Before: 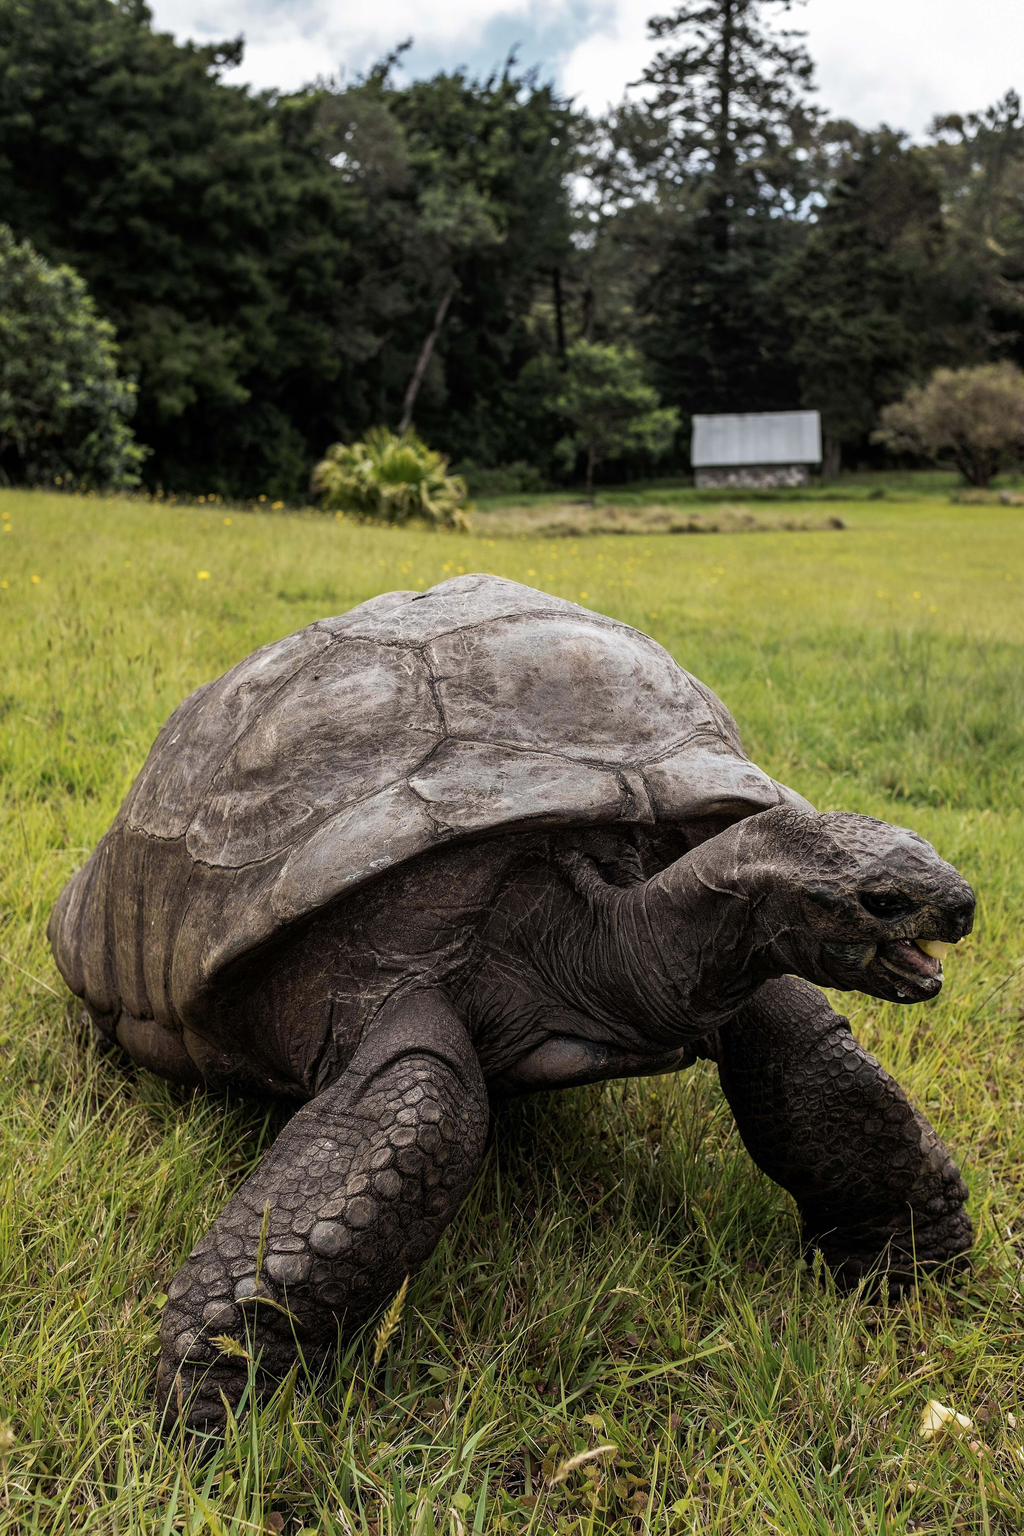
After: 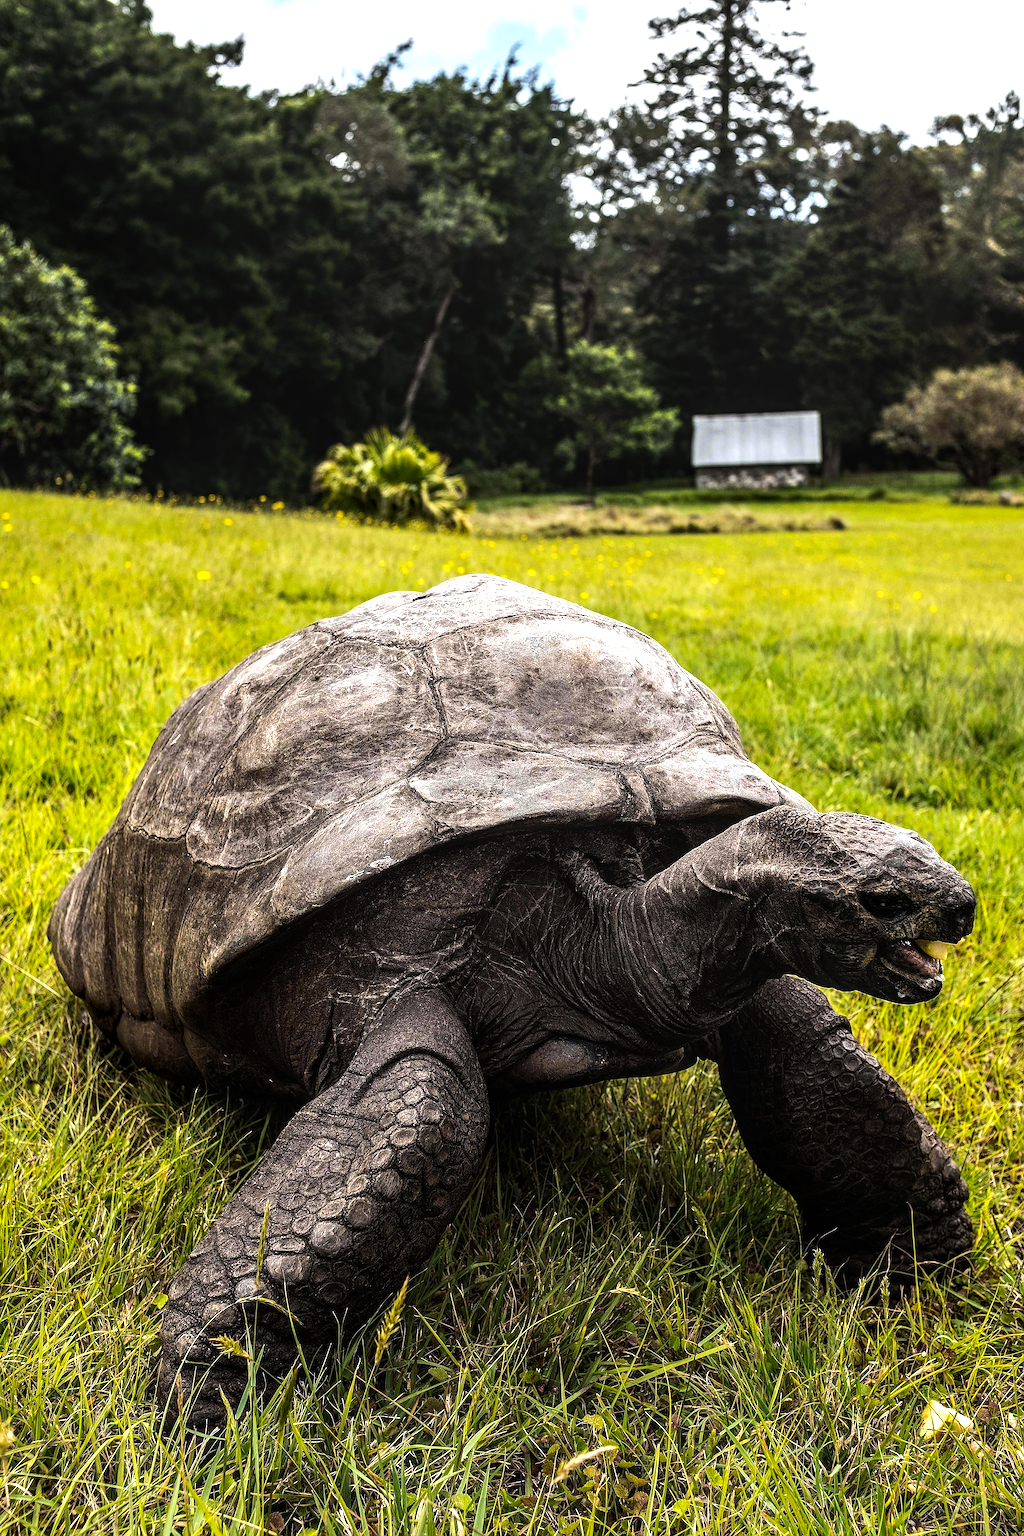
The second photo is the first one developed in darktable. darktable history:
color balance rgb: perceptual saturation grading › global saturation 25%, global vibrance 10%
sharpen: on, module defaults
tone equalizer: -8 EV -1.08 EV, -7 EV -1.01 EV, -6 EV -0.867 EV, -5 EV -0.578 EV, -3 EV 0.578 EV, -2 EV 0.867 EV, -1 EV 1.01 EV, +0 EV 1.08 EV, edges refinement/feathering 500, mask exposure compensation -1.57 EV, preserve details no
local contrast: on, module defaults
